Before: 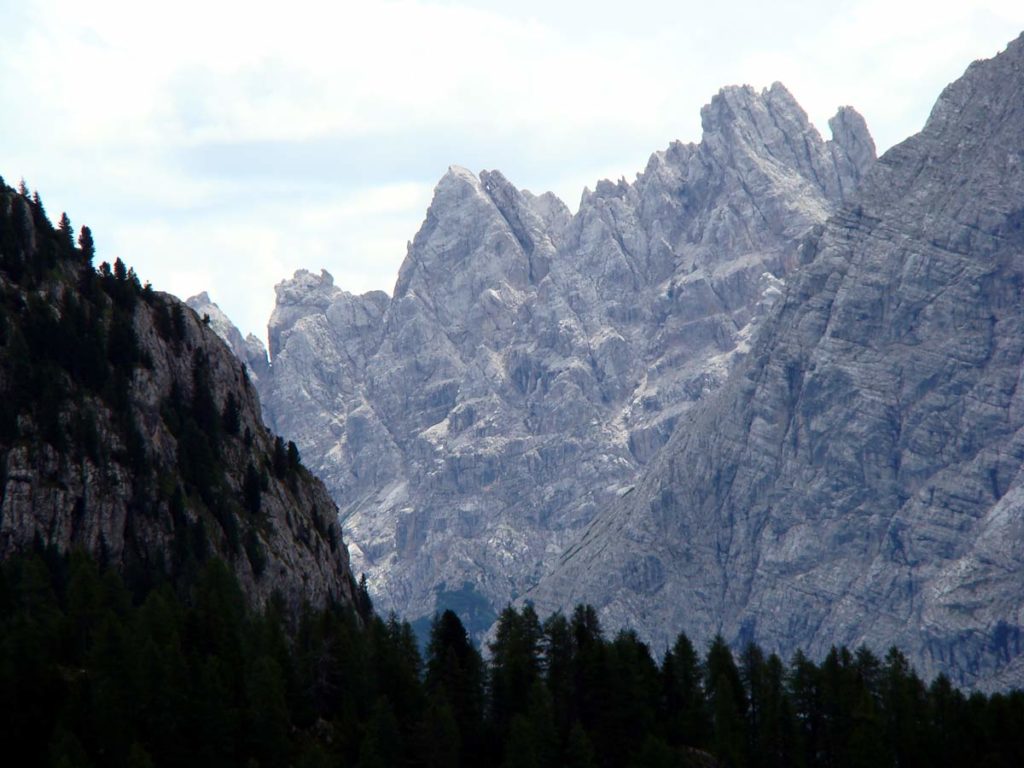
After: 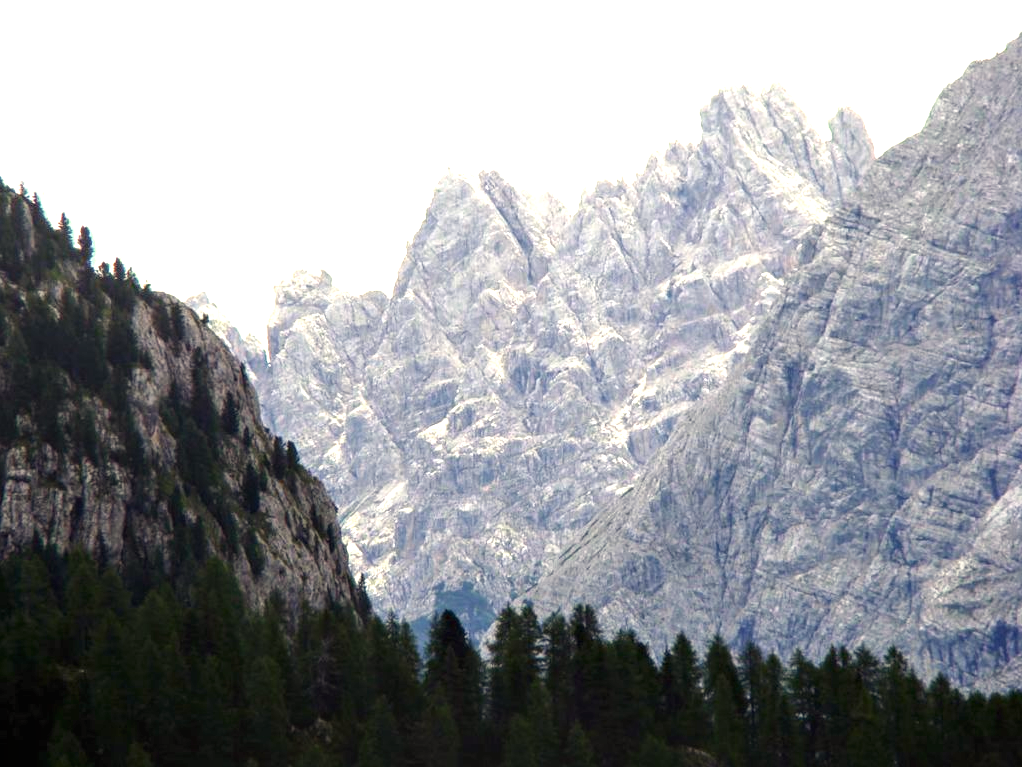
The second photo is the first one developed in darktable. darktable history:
color correction: highlights a* 1.39, highlights b* 17.83
exposure: black level correction 0, exposure 1.2 EV, compensate highlight preservation false
crop and rotate: left 0.126%
local contrast: on, module defaults
color zones: curves: ch0 [(0, 0.558) (0.143, 0.548) (0.286, 0.447) (0.429, 0.259) (0.571, 0.5) (0.714, 0.5) (0.857, 0.593) (1, 0.558)]; ch1 [(0, 0.543) (0.01, 0.544) (0.12, 0.492) (0.248, 0.458) (0.5, 0.534) (0.748, 0.5) (0.99, 0.469) (1, 0.543)]; ch2 [(0, 0.507) (0.143, 0.522) (0.286, 0.505) (0.429, 0.5) (0.571, 0.5) (0.714, 0.5) (0.857, 0.5) (1, 0.507)]
